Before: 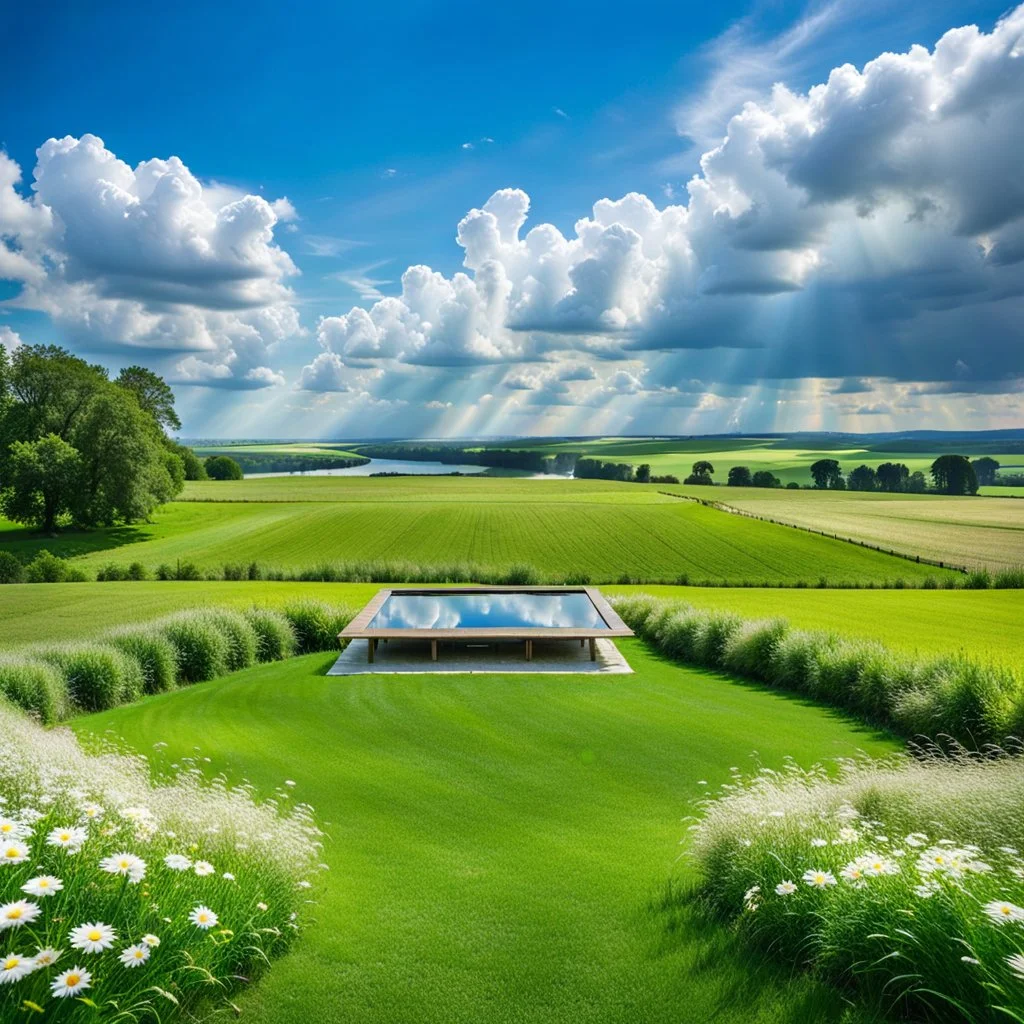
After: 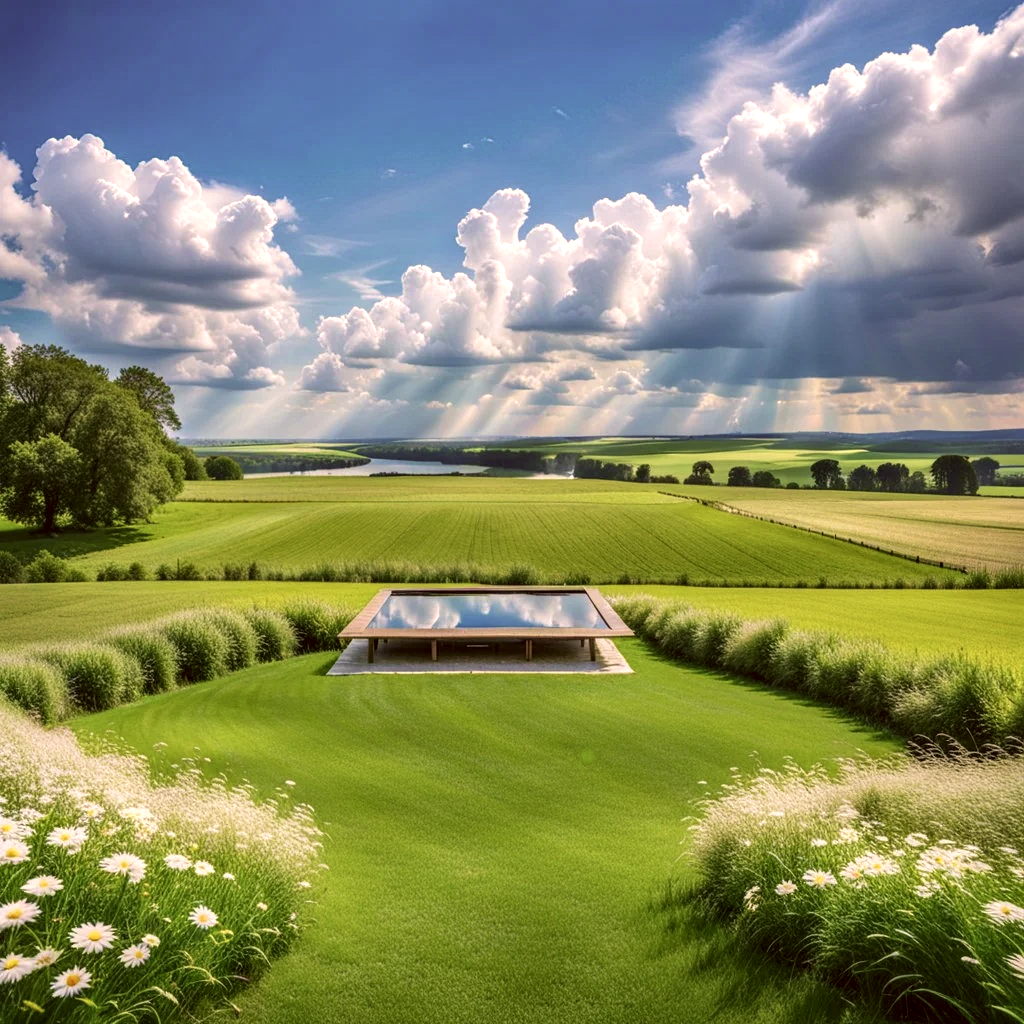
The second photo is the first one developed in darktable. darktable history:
color correction: highlights a* 10.17, highlights b* 9.73, shadows a* 8.94, shadows b* 8.19, saturation 0.815
velvia: on, module defaults
local contrast: on, module defaults
